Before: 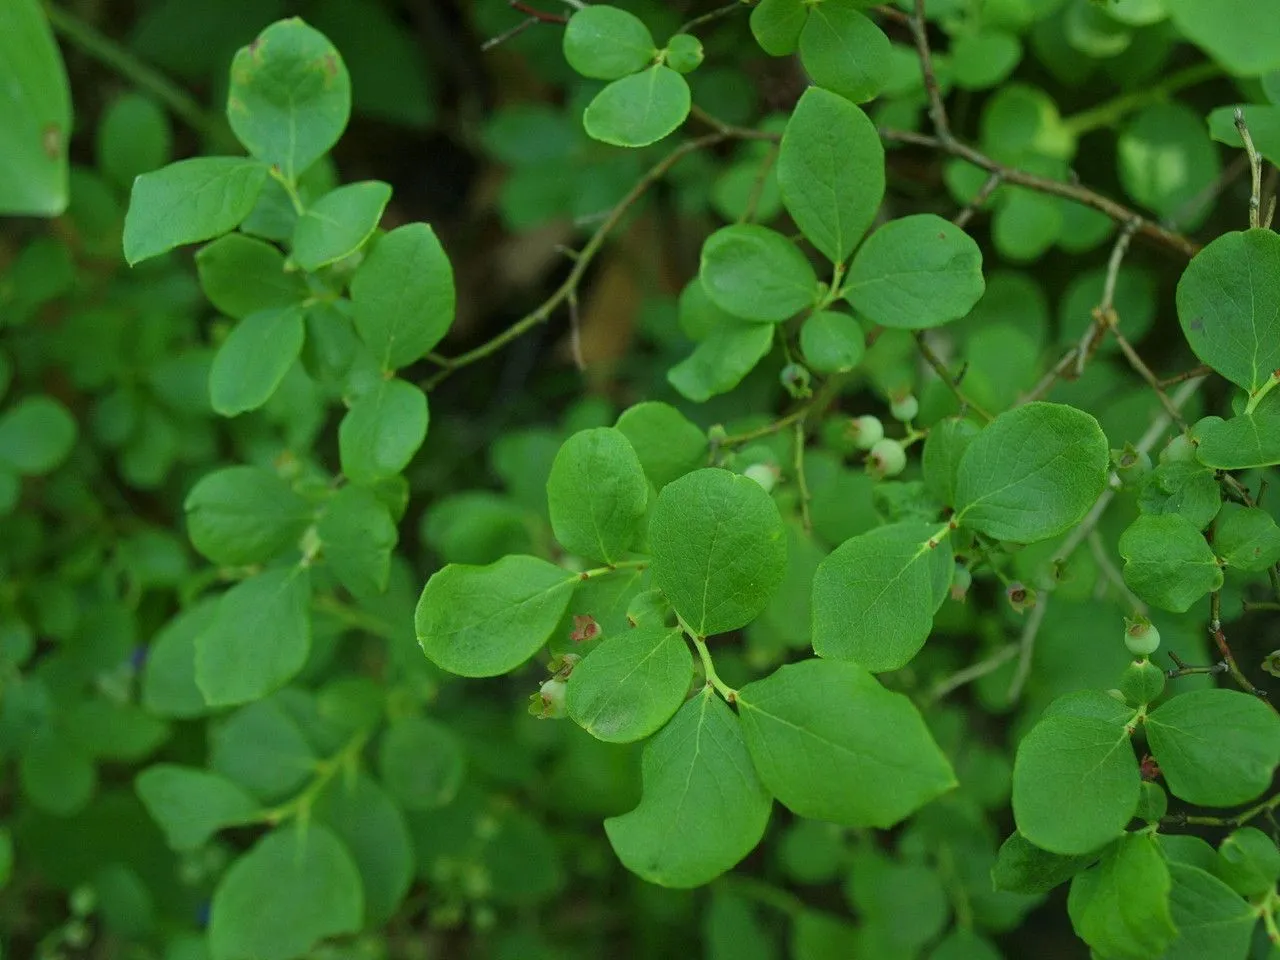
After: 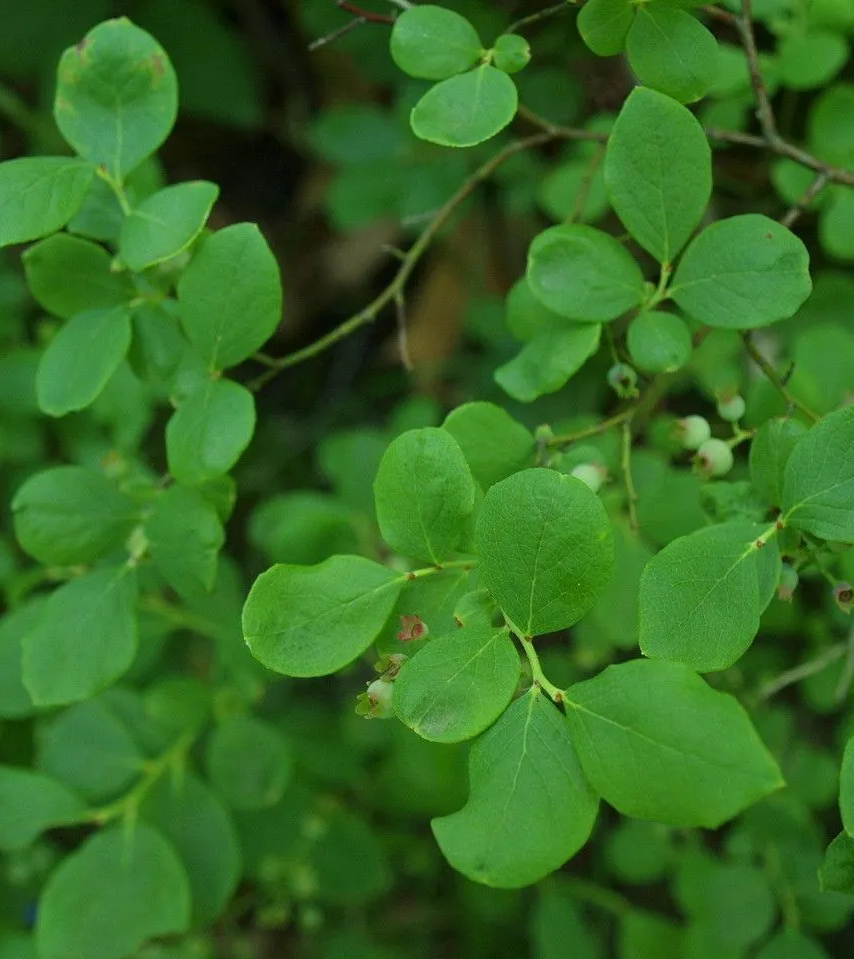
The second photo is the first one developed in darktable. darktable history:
crop and rotate: left 13.573%, right 19.687%
